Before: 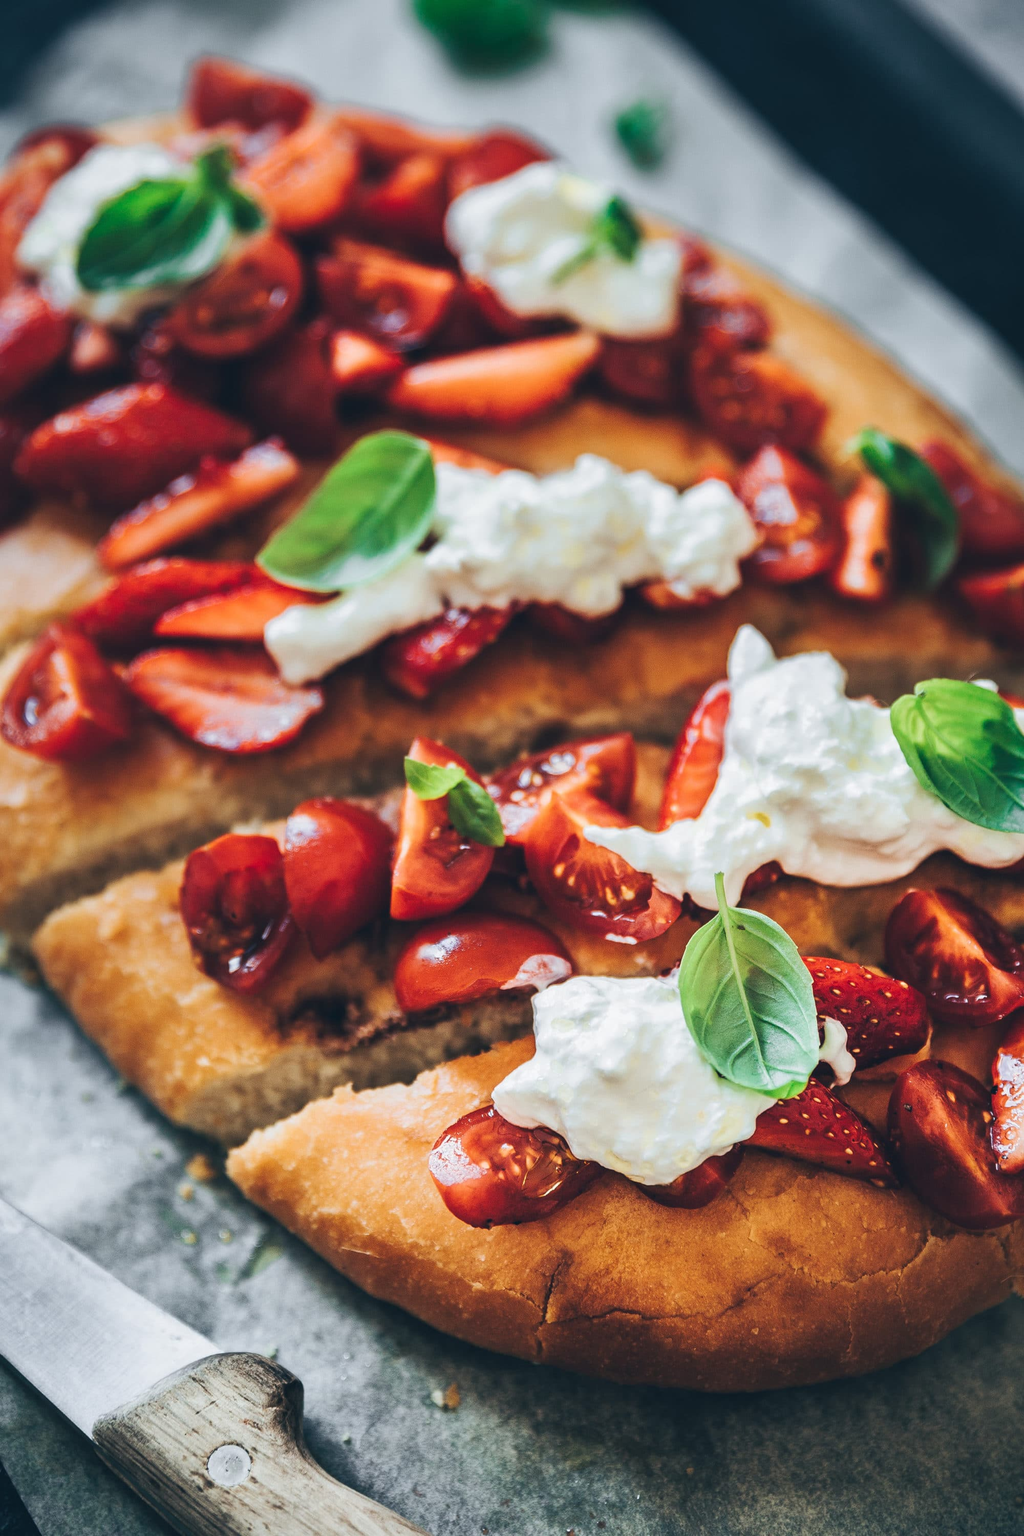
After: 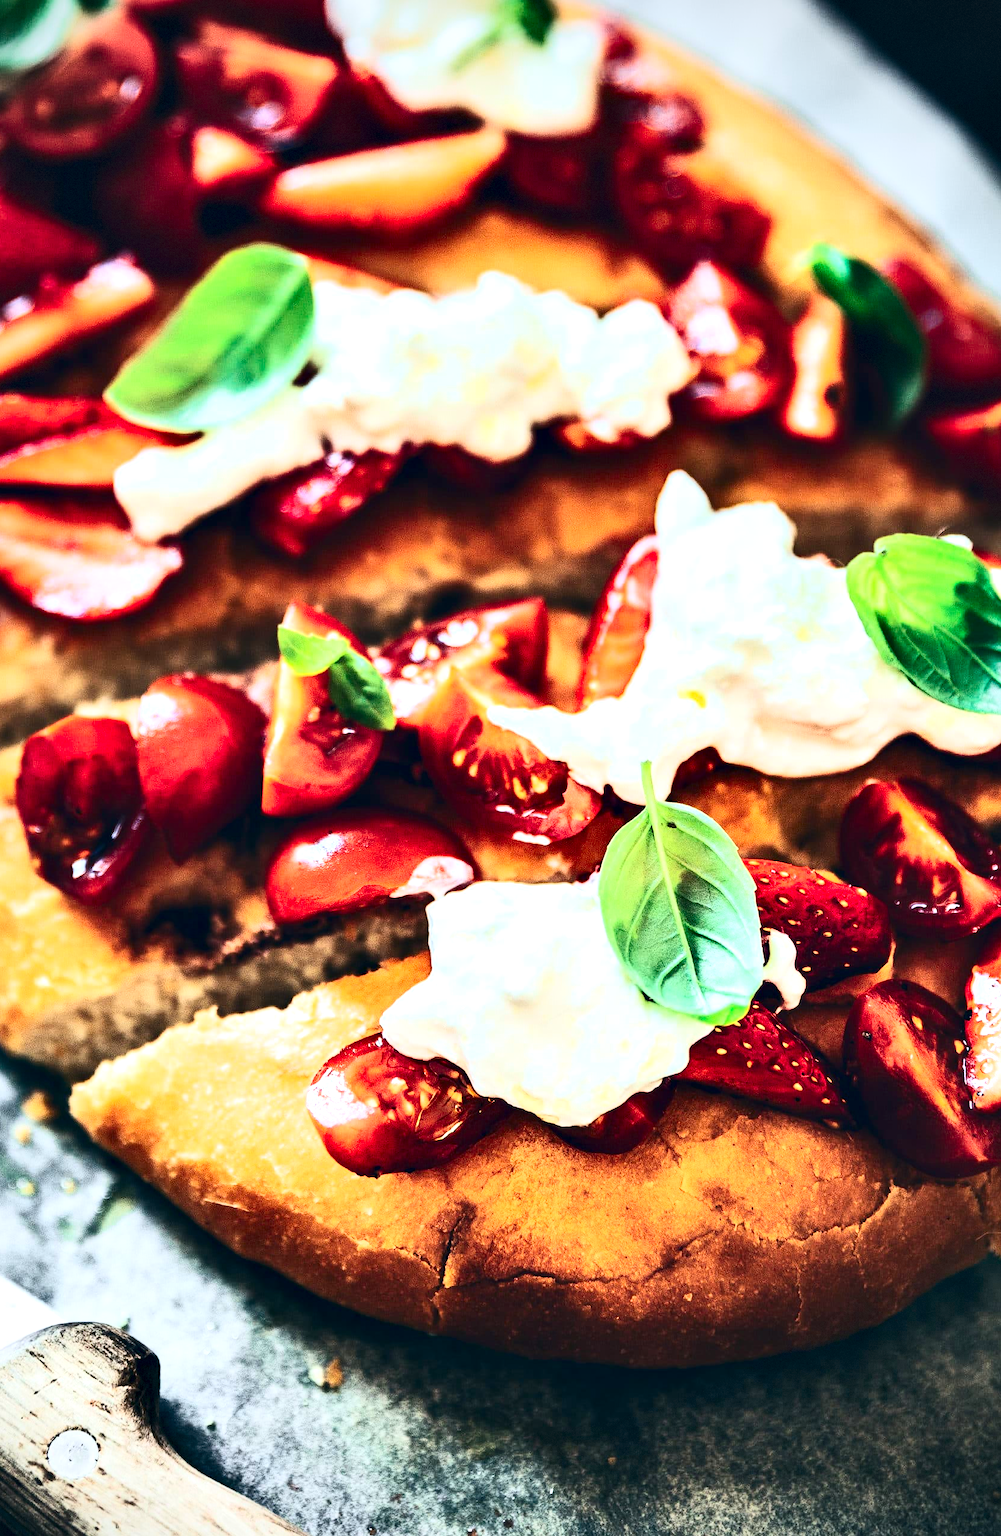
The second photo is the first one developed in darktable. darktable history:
exposure: black level correction 0.001, exposure 0.5 EV, compensate highlight preservation false
crop: left 16.317%, top 14.488%
contrast equalizer: y [[0.6 ×6], [0.55 ×6], [0 ×6], [0 ×6], [0 ×6]], mix 0.609
vignetting: fall-off radius 82.48%, center (-0.078, 0.072), dithering 8-bit output
contrast brightness saturation: contrast 0.398, brightness 0.098, saturation 0.211
